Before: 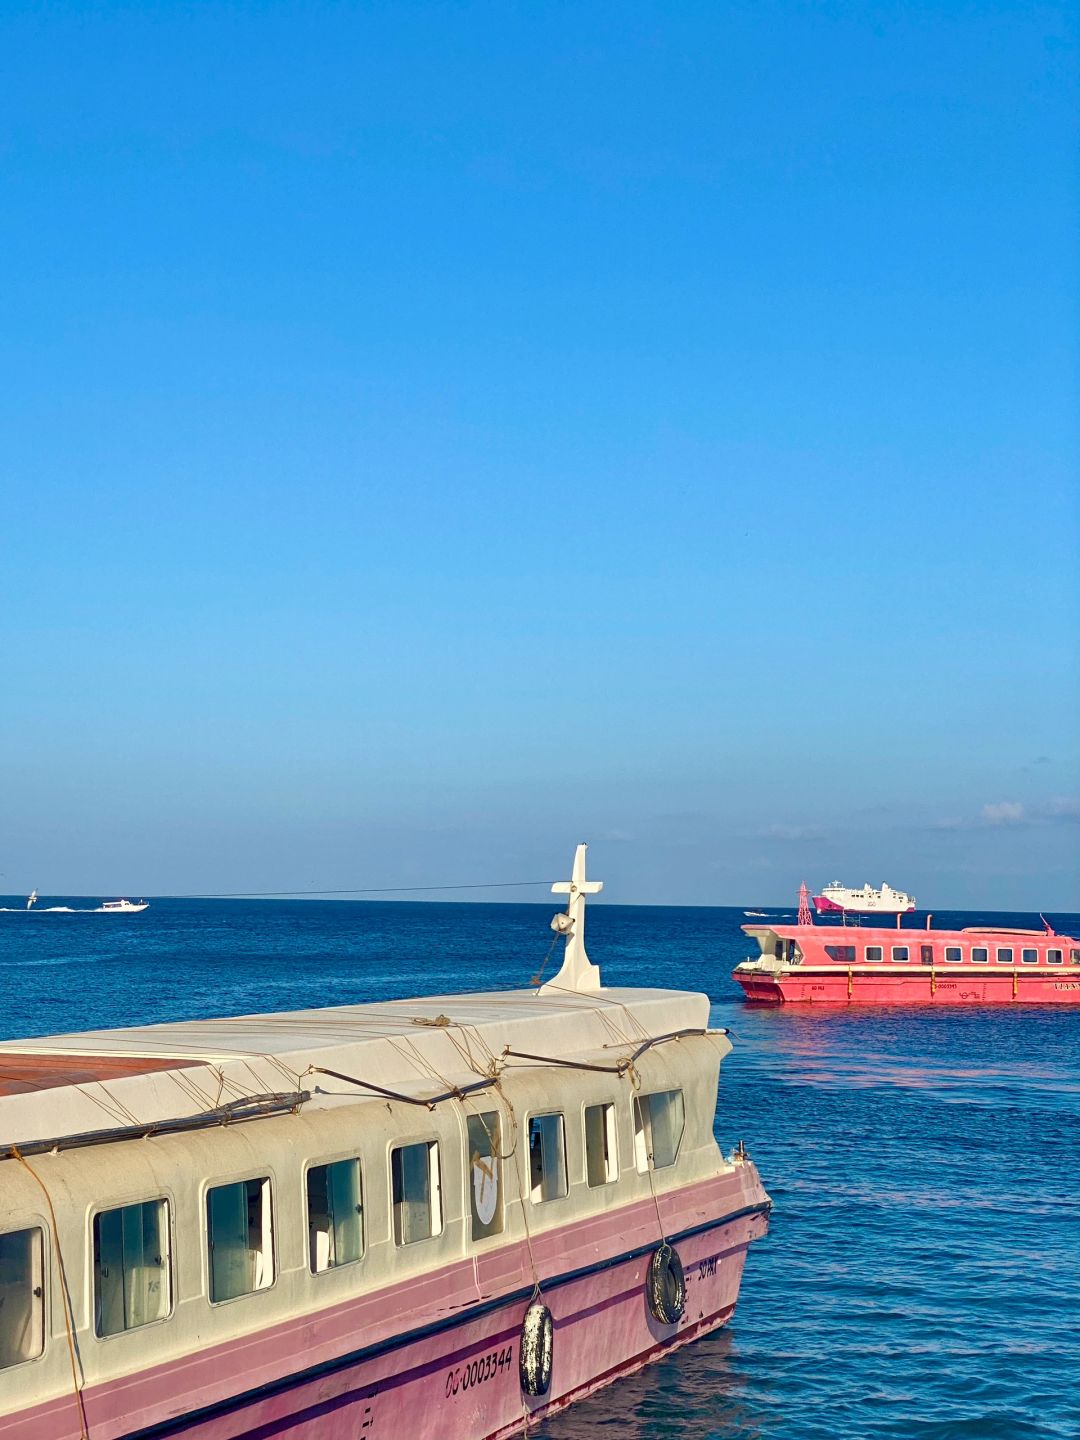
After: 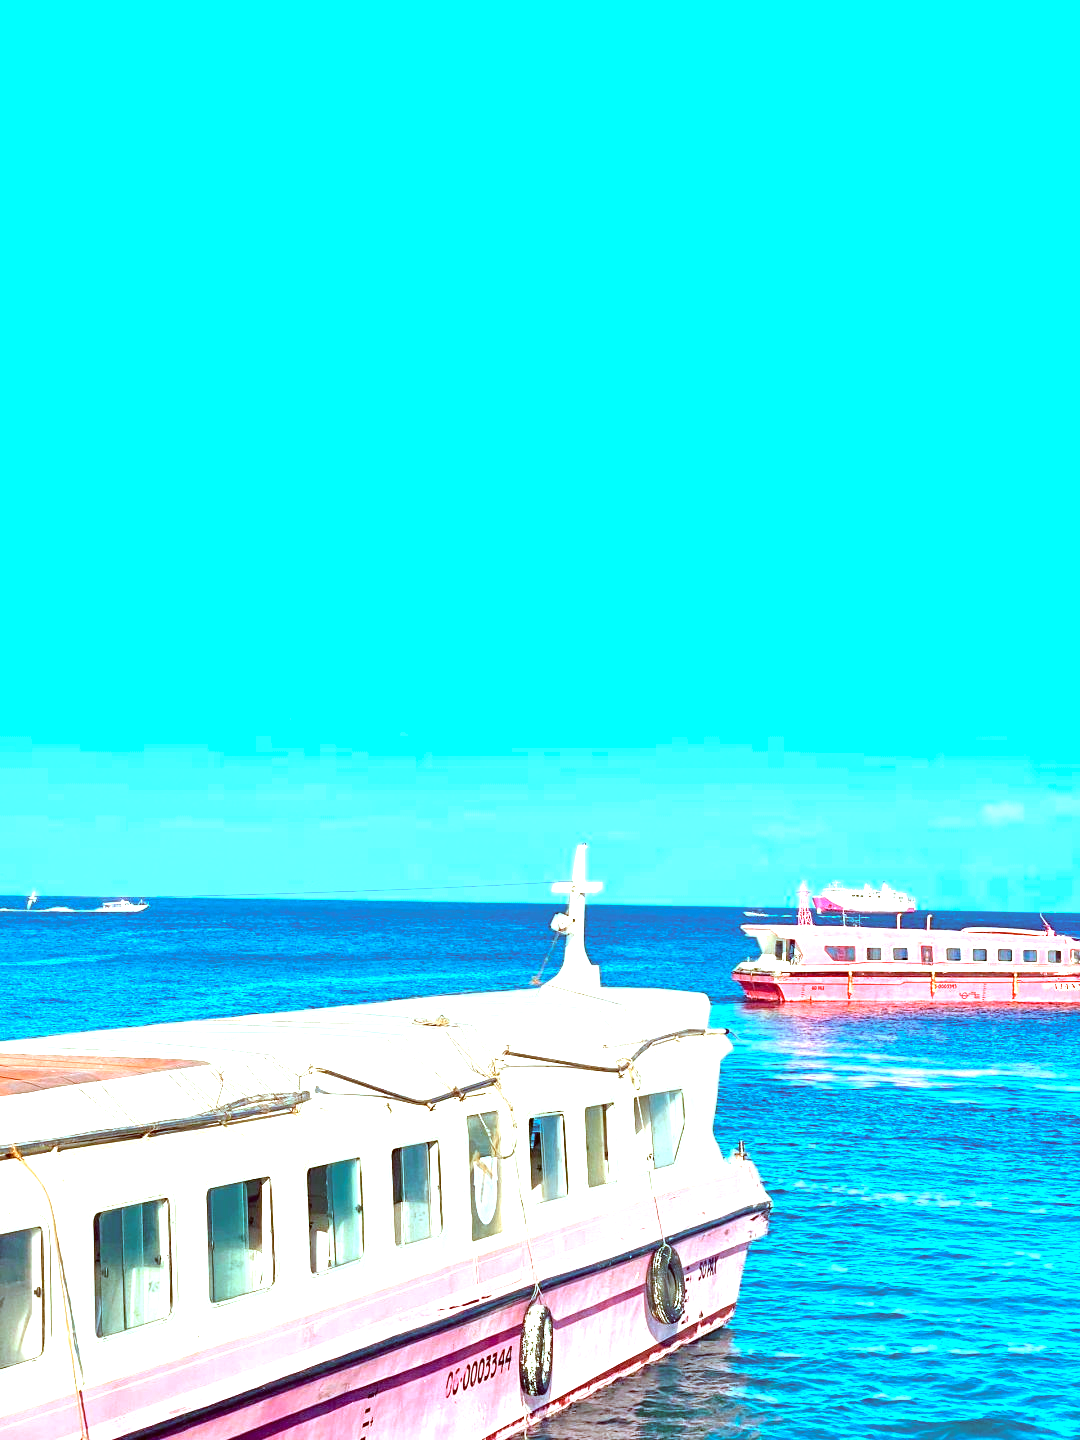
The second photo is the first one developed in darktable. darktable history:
exposure: exposure 1.988 EV, compensate exposure bias true, compensate highlight preservation false
color correction: highlights a* -14.69, highlights b* -16.93, shadows a* 10.05, shadows b* 29.61
